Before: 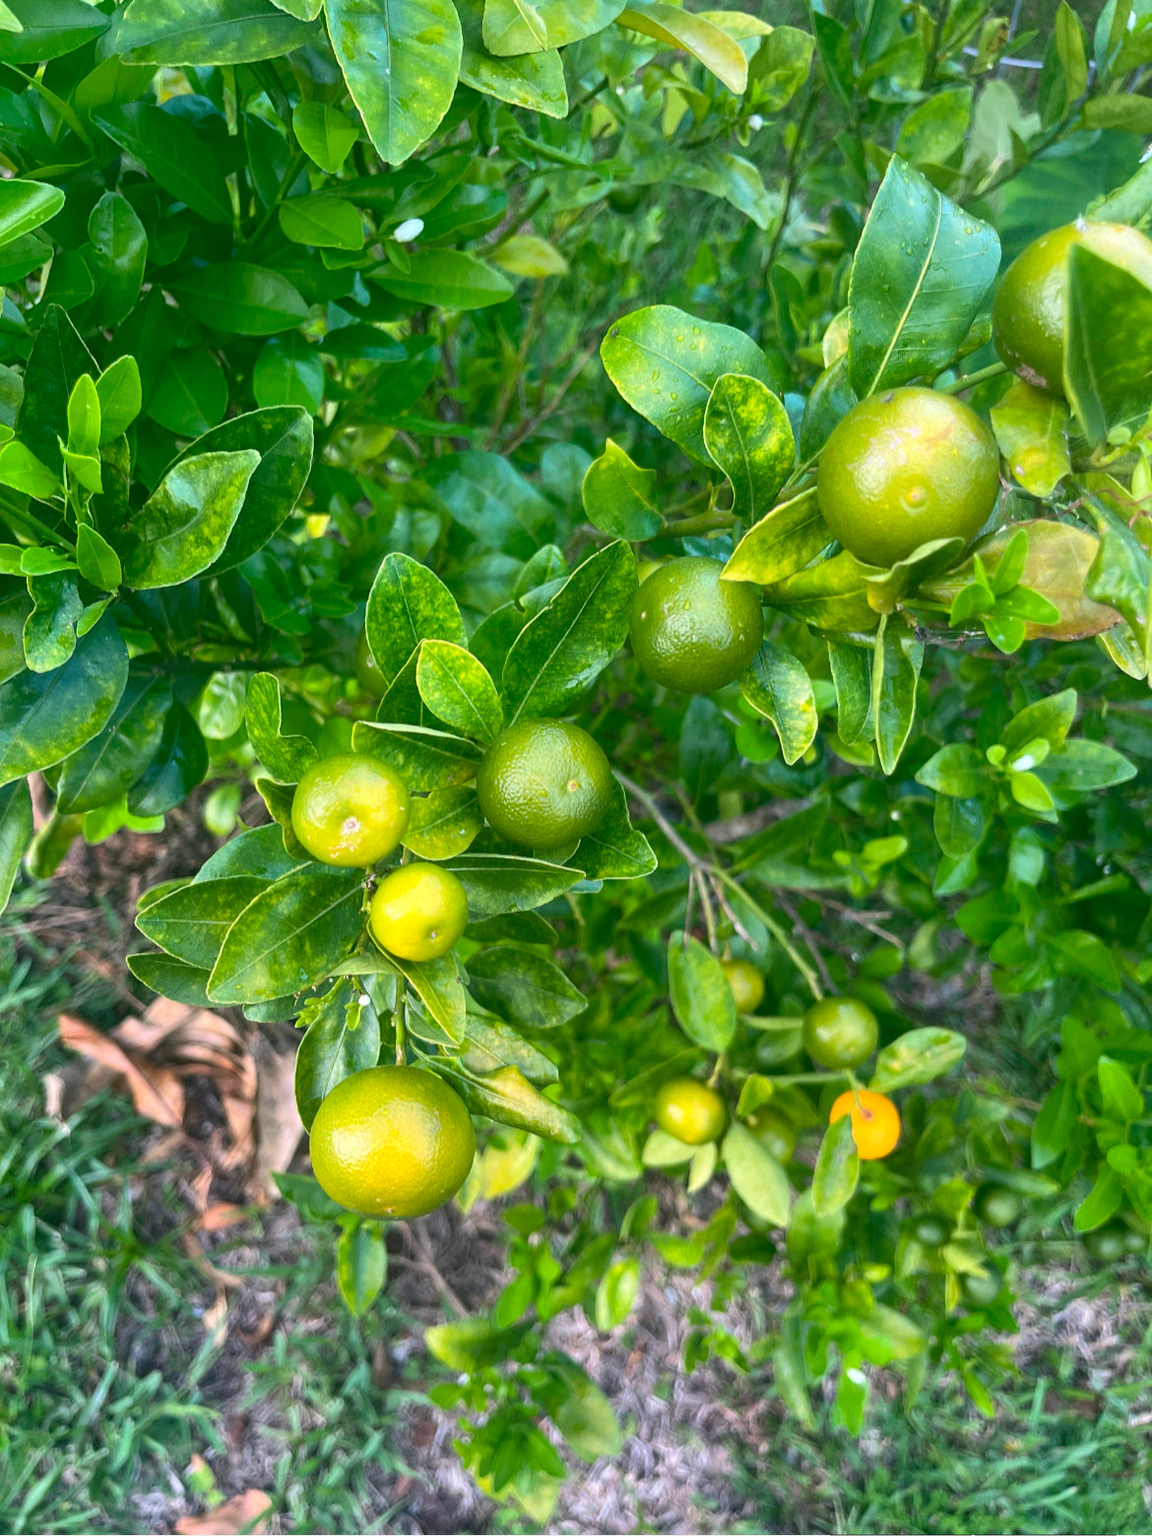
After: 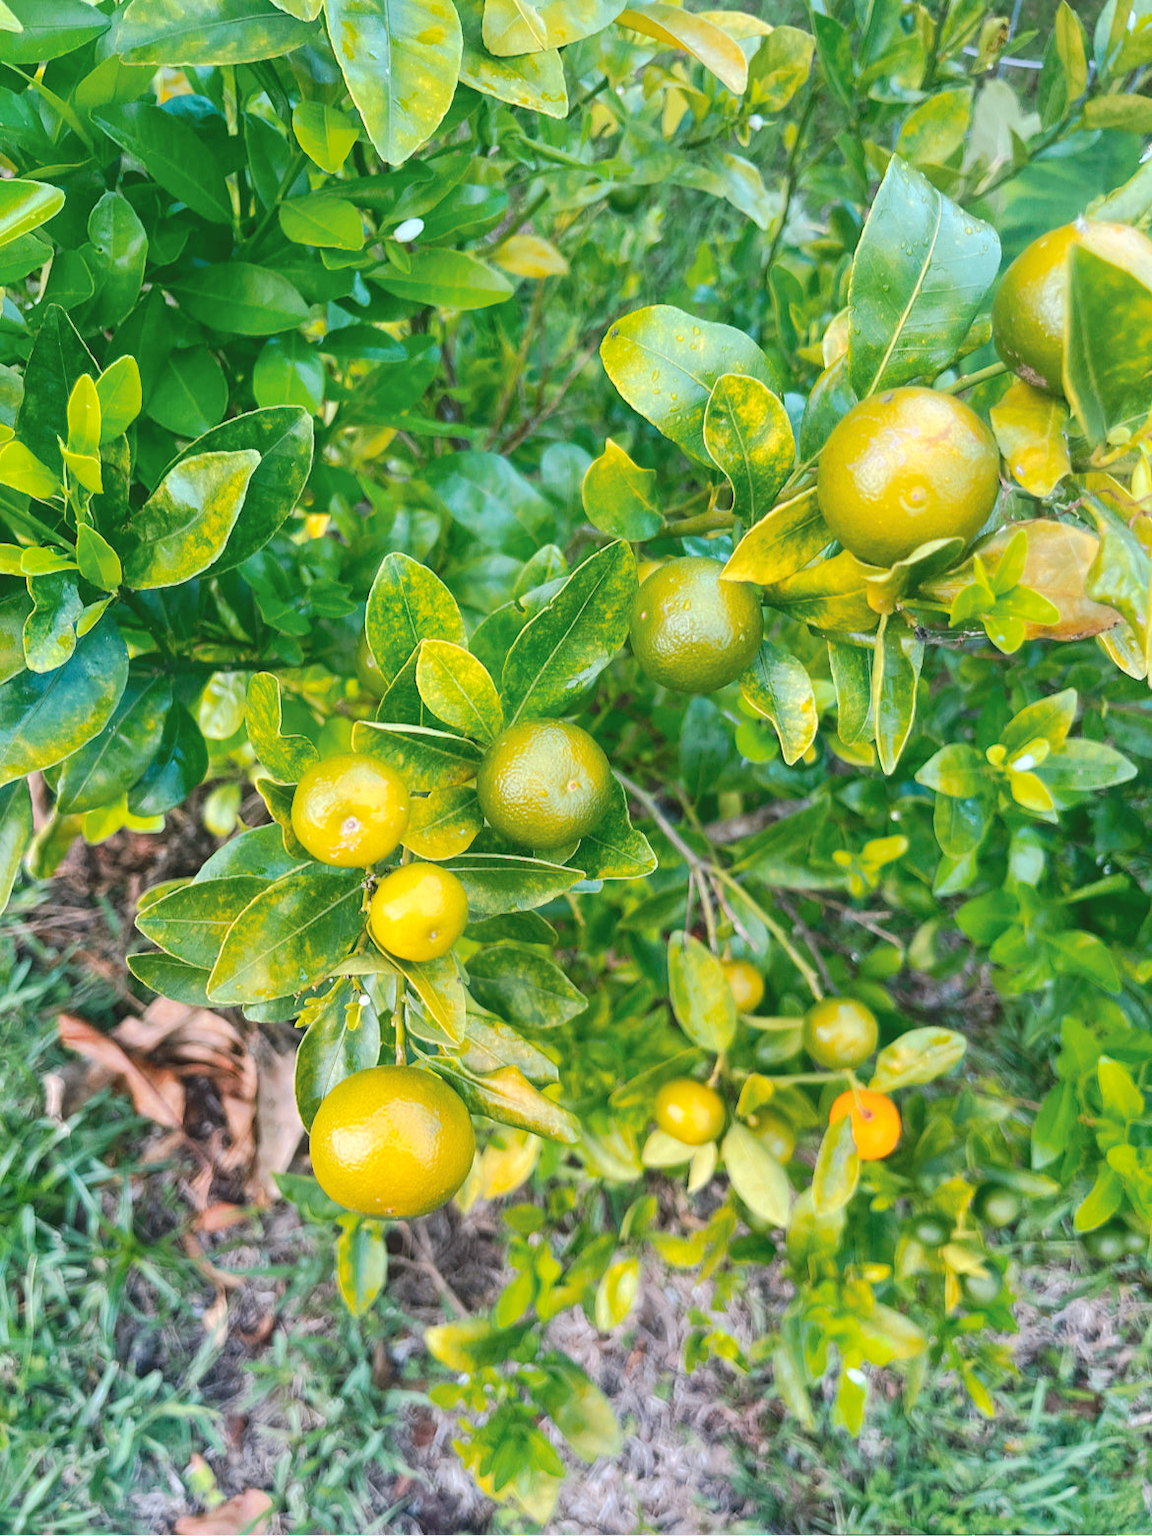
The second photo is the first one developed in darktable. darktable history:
tone curve: curves: ch0 [(0, 0) (0.003, 0.009) (0.011, 0.013) (0.025, 0.022) (0.044, 0.039) (0.069, 0.055) (0.1, 0.077) (0.136, 0.113) (0.177, 0.158) (0.224, 0.213) (0.277, 0.289) (0.335, 0.367) (0.399, 0.451) (0.468, 0.532) (0.543, 0.615) (0.623, 0.696) (0.709, 0.755) (0.801, 0.818) (0.898, 0.893) (1, 1)], preserve colors none
color look up table: target L [96.42, 94.11, 92.48, 91, 75.66, 75.18, 70.54, 55.87, 56.69, 50.43, 35.88, 21.96, 200.44, 87.77, 85.75, 75.95, 76.16, 63.1, 55.78, 65.2, 36.76, 40.5, 36.59, 45.15, 34.61, 33.15, 36.17, 20.53, 7.842, 94.18, 35.77, 55.47, 39.62, 50.23, 50.22, 30.41, 26.8, 23.25, 29.22, 25.48, 25.99, 9.59, 94.7, 87.09, 70.7, 71.41, 51.67, 36.35, 5.263], target a [-19.45, -29.02, -58.39, -57.09, -23.22, -62.17, -5.296, -15.3, -40.86, -41.25, 0.331, -15.32, 0, 9.964, 7.915, 13.72, 7.685, 48.25, 43.07, 36.98, 53.7, 59.58, 44.27, 35.25, 50.14, 47.33, 7.395, 33.69, 18.06, 4.036, 53.7, 31.44, 55.56, 10.46, 2.483, 44.5, 43.67, 39.01, 18.1, 37.68, 18.46, 31.32, -34.27, -30.38, -16.08, -45.99, -23.51, -4.764, 1.126], target b [11.94, 98.7, 77.79, 20.15, 41.09, 64.44, 70.24, 11.74, 13.35, 37.99, 32.5, 10.85, 0, 45.42, 89.72, 23.39, 2.239, 48.35, 6.81, 65.61, 16.8, 48.98, 2.827, 42.67, 42.88, 42.75, 13.03, 30.18, 10.1, -5.047, -22.71, -16.75, -17.23, -65.81, -39.03, 7.223, -40.65, -26.75, -11.07, -76.48, -54.21, -24.09, -10.61, -19.52, -39.85, -12.02, -23.67, -23.95, -8.946], num patches 49
